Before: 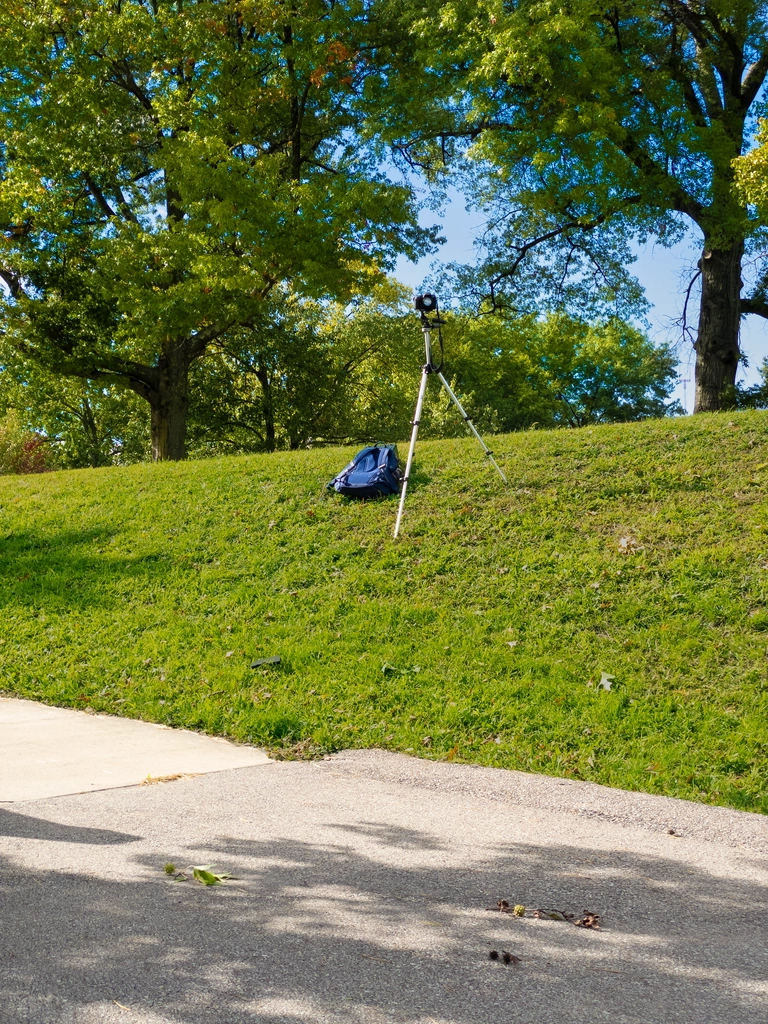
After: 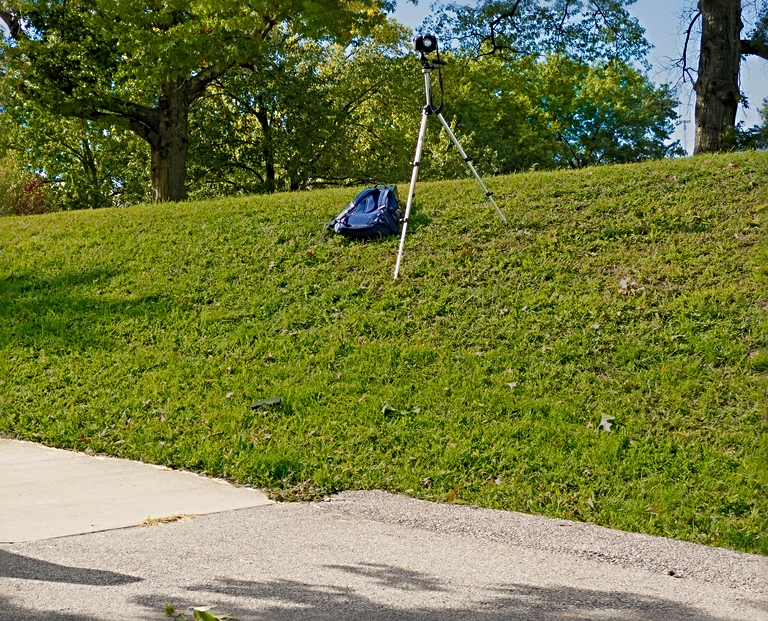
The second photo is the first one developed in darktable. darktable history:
sharpen: radius 3.979
tone equalizer: -8 EV 0.256 EV, -7 EV 0.421 EV, -6 EV 0.442 EV, -5 EV 0.217 EV, -3 EV -0.266 EV, -2 EV -0.442 EV, -1 EV -0.403 EV, +0 EV -0.264 EV, mask exposure compensation -0.515 EV
crop and rotate: top 25.316%, bottom 13.946%
